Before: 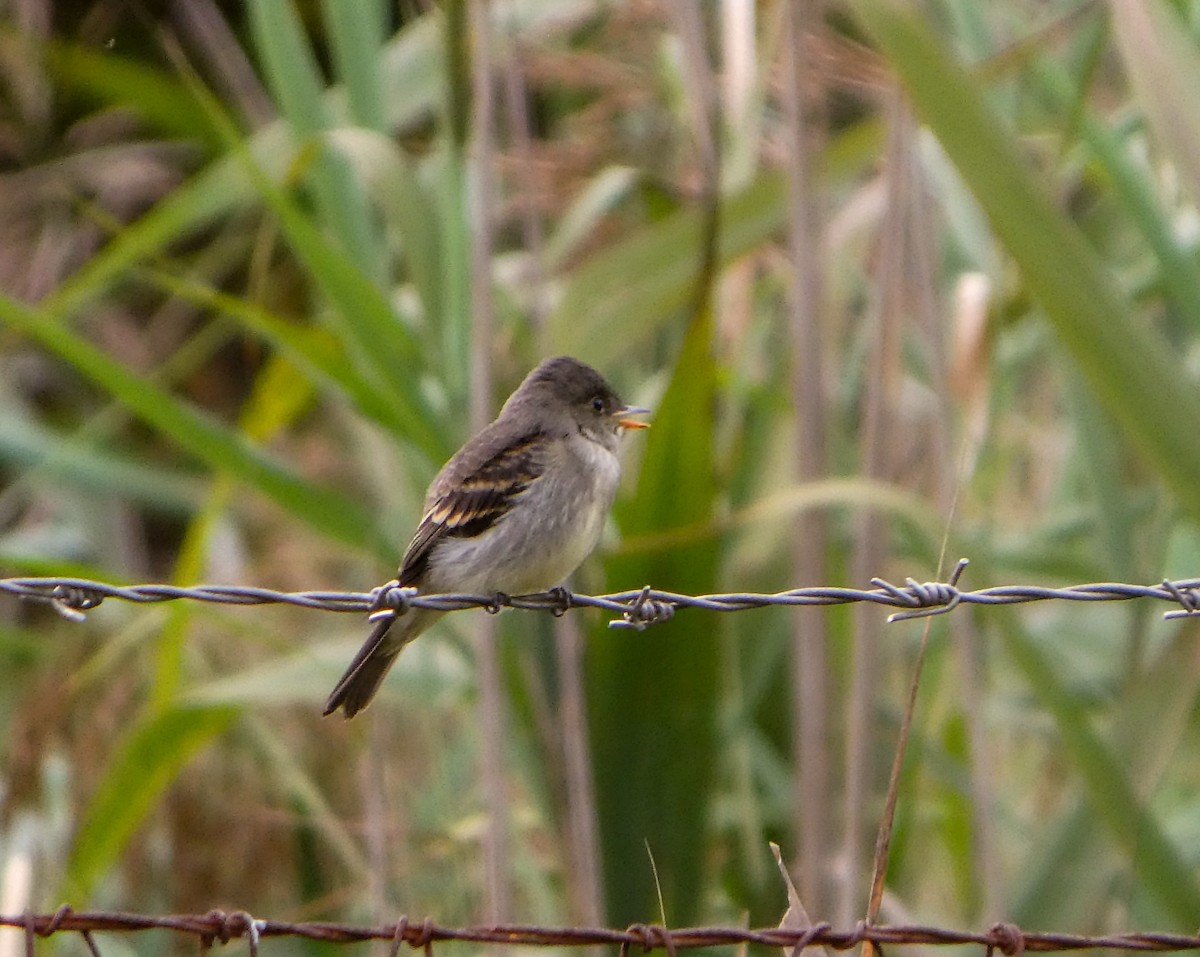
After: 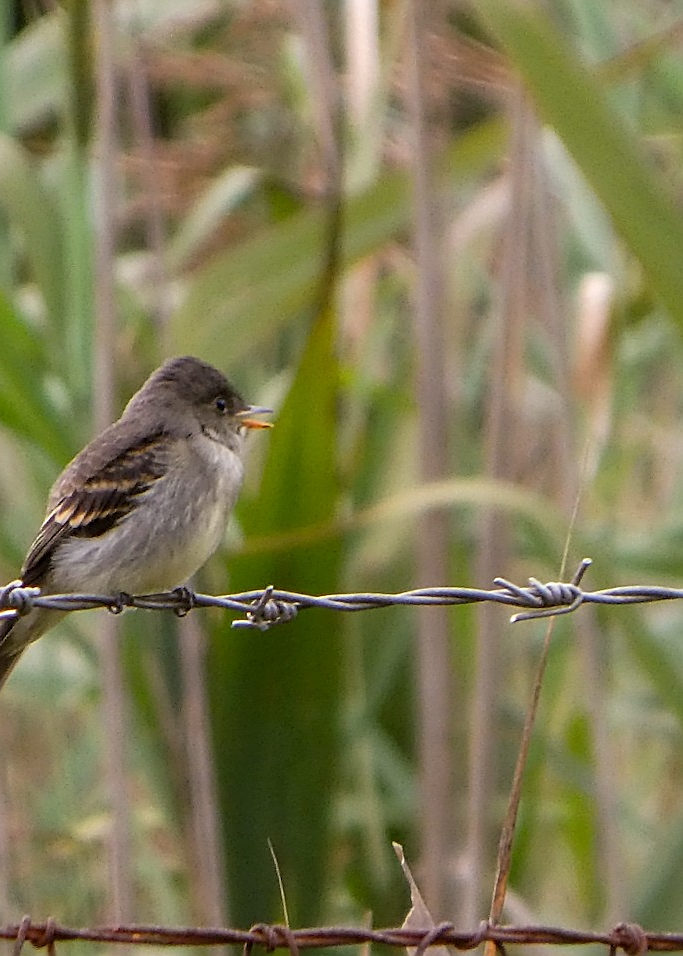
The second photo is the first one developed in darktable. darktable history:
crop: left 31.453%, top 0.005%, right 11.619%
sharpen: on, module defaults
